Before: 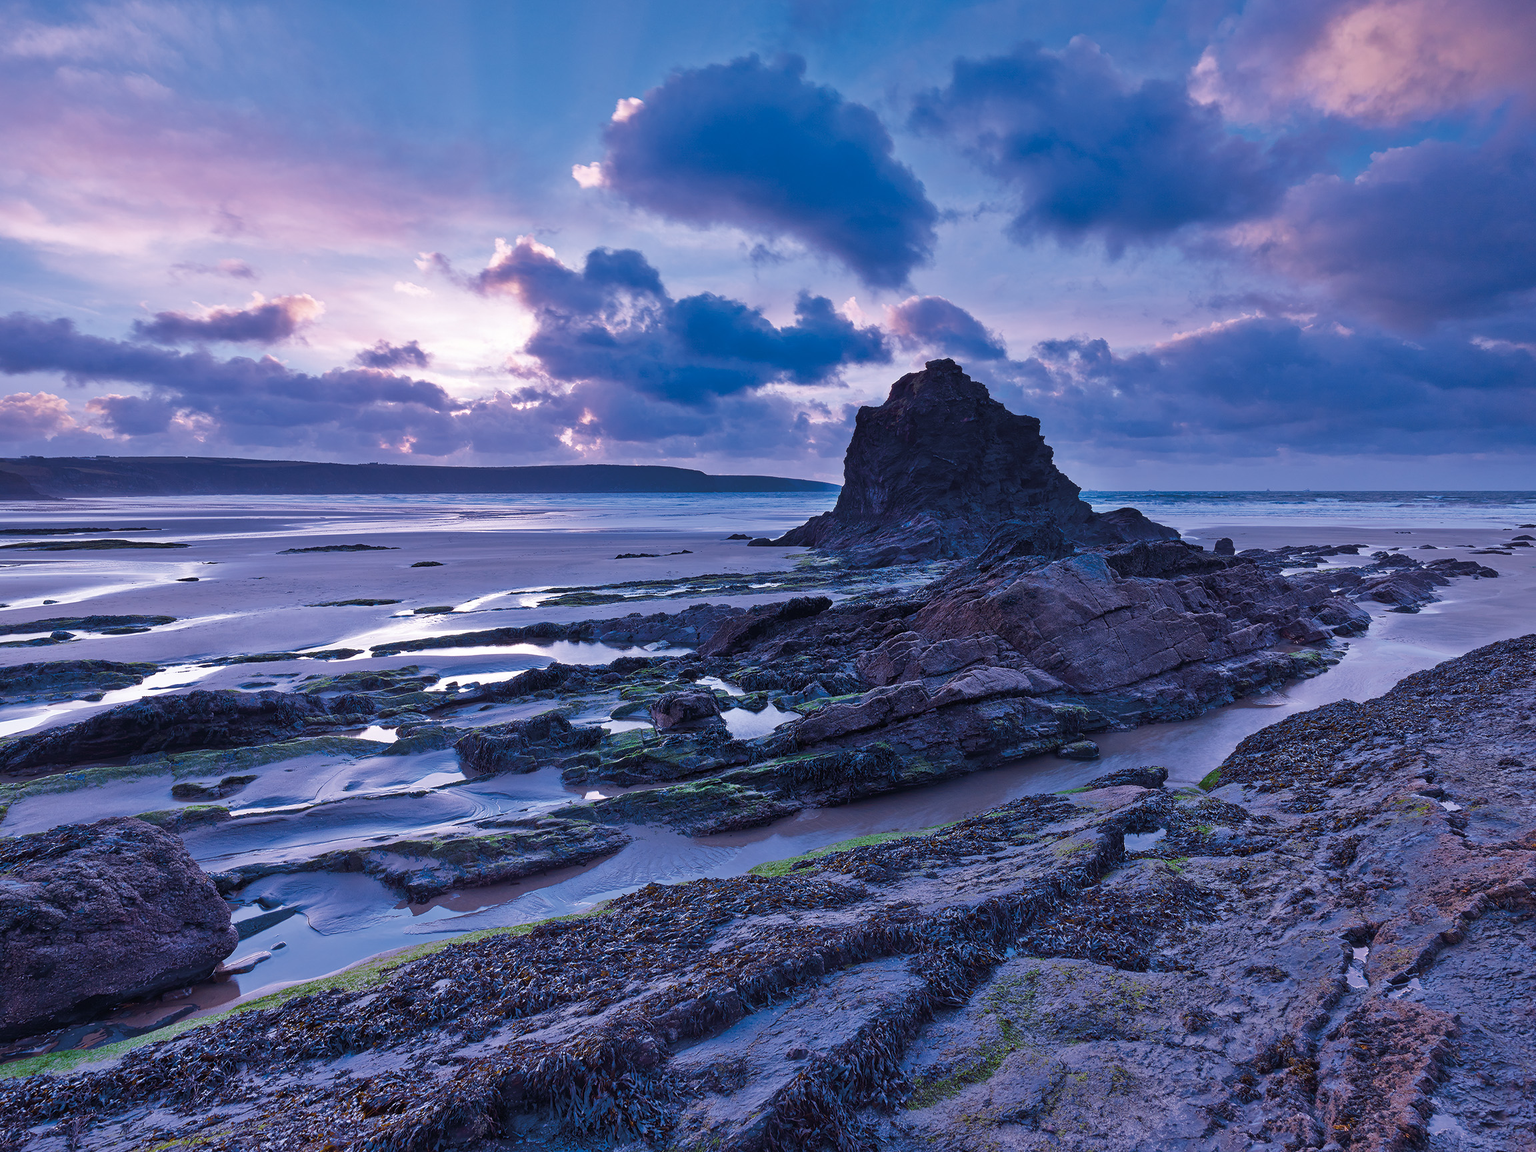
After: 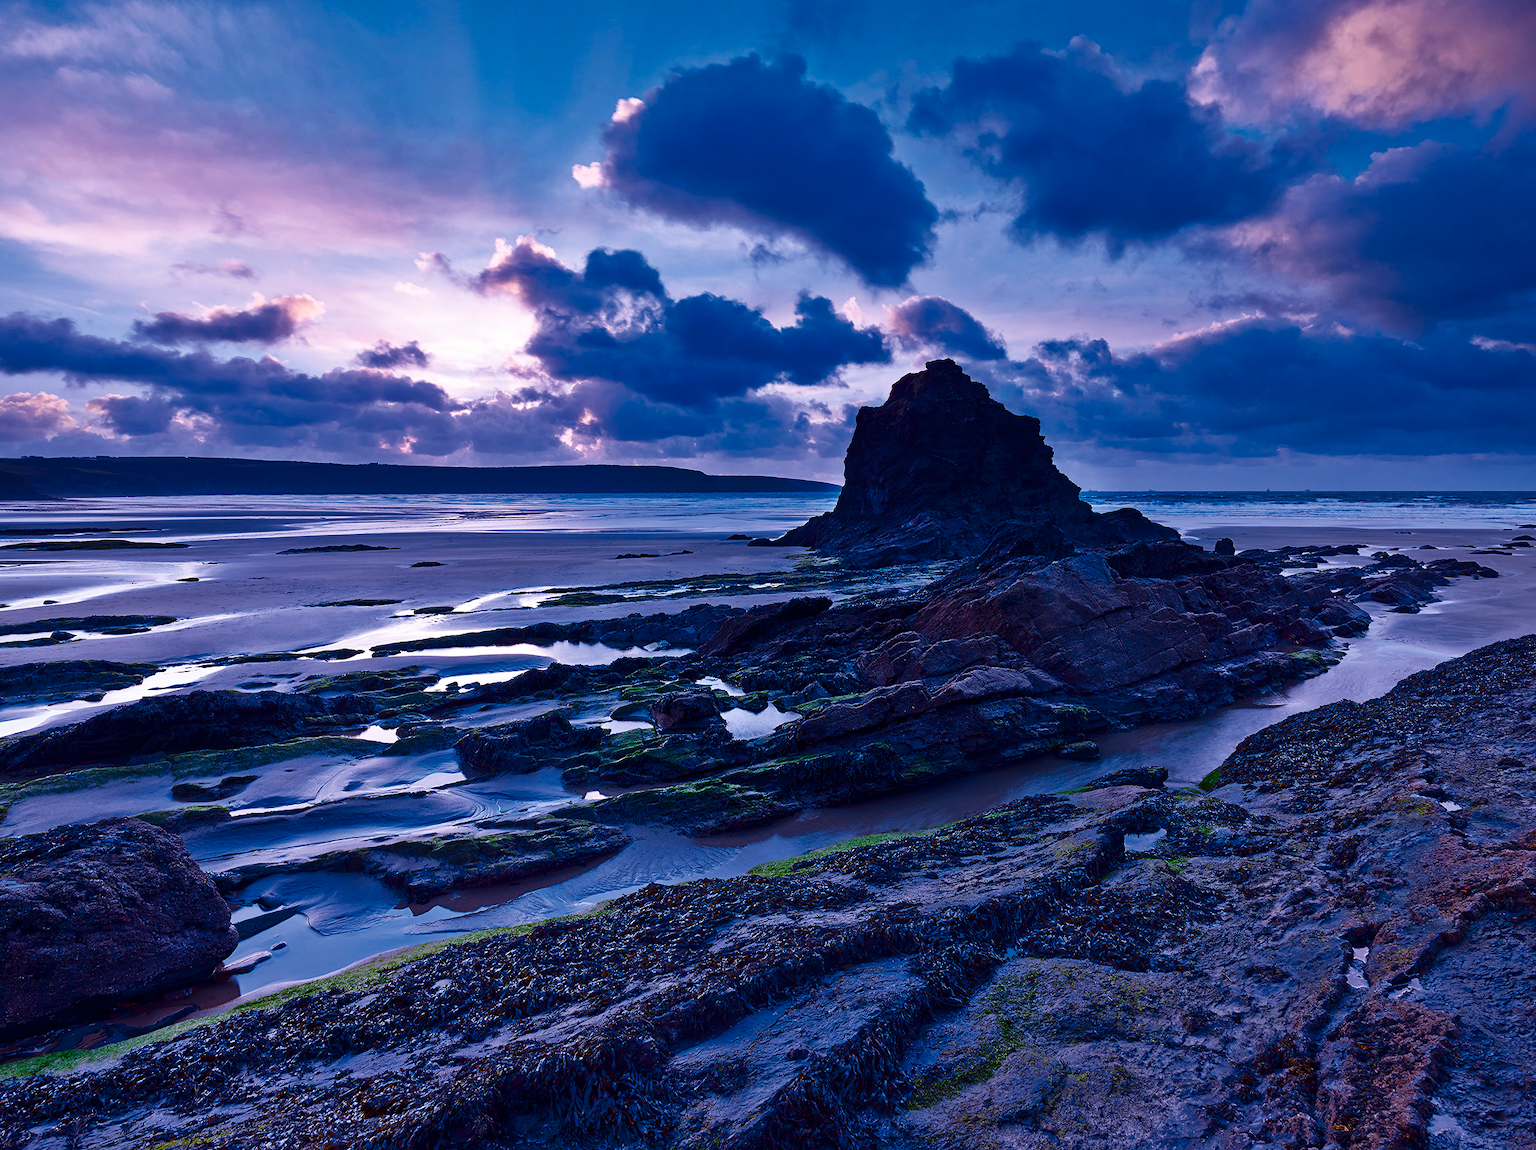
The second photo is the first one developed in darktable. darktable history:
crop: bottom 0.06%
contrast brightness saturation: contrast 0.219, brightness -0.188, saturation 0.233
